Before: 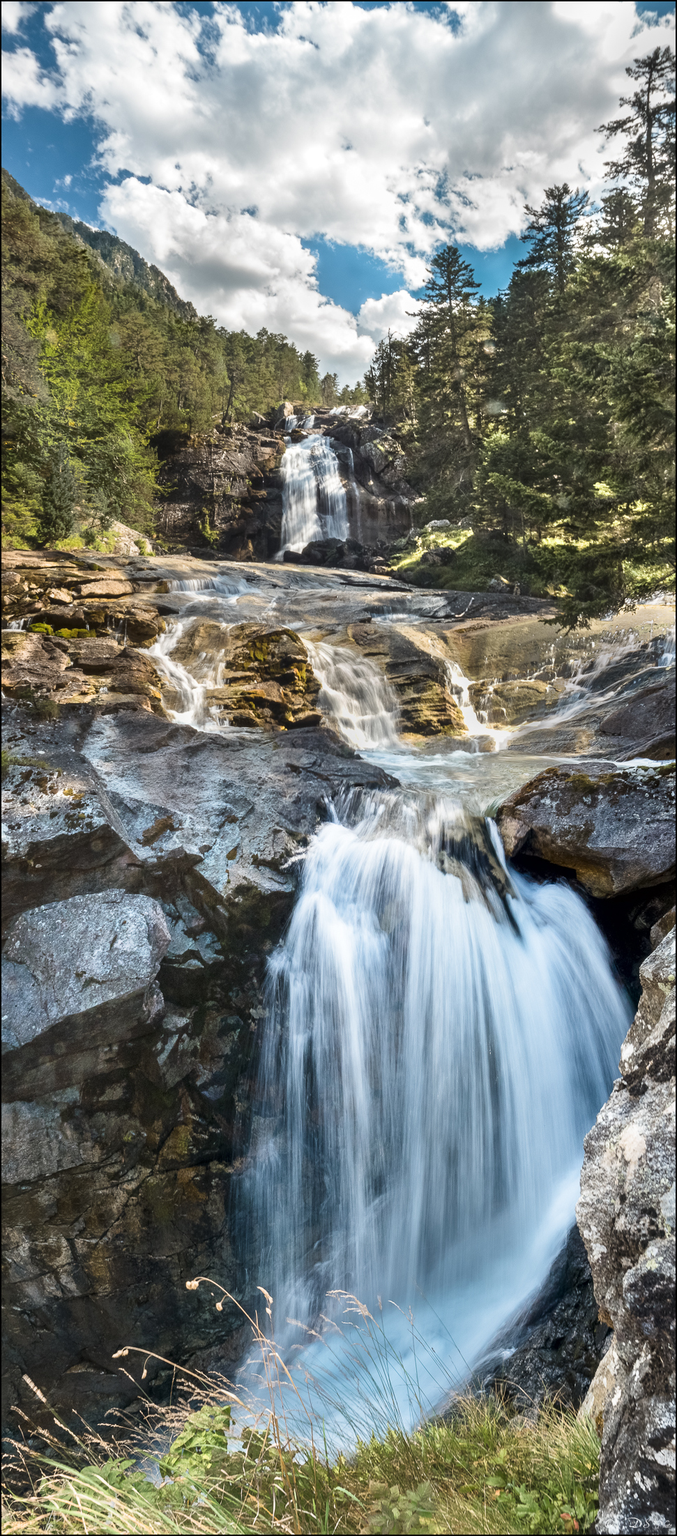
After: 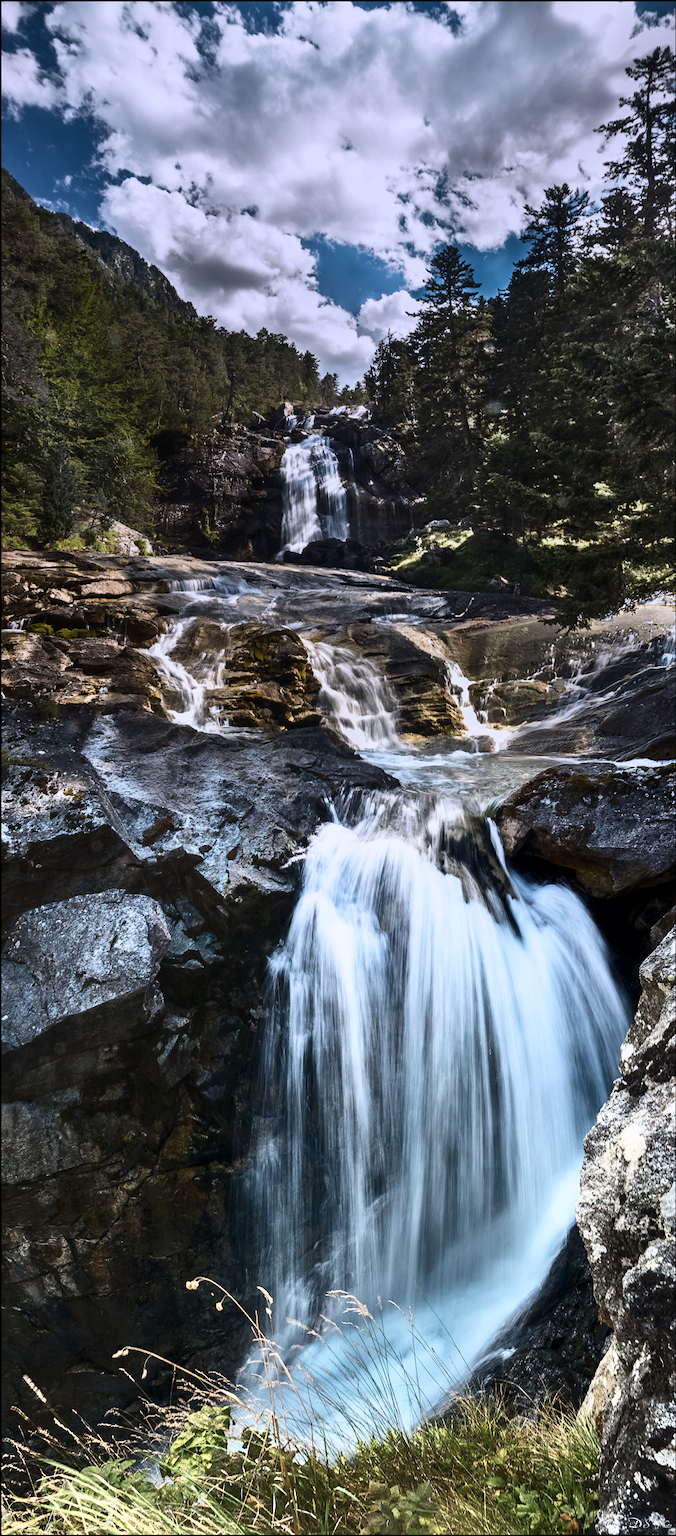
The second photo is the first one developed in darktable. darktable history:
tone curve: curves: ch0 [(0, 0) (0.56, 0.467) (0.846, 0.934) (1, 1)]
graduated density: hue 238.83°, saturation 50%
